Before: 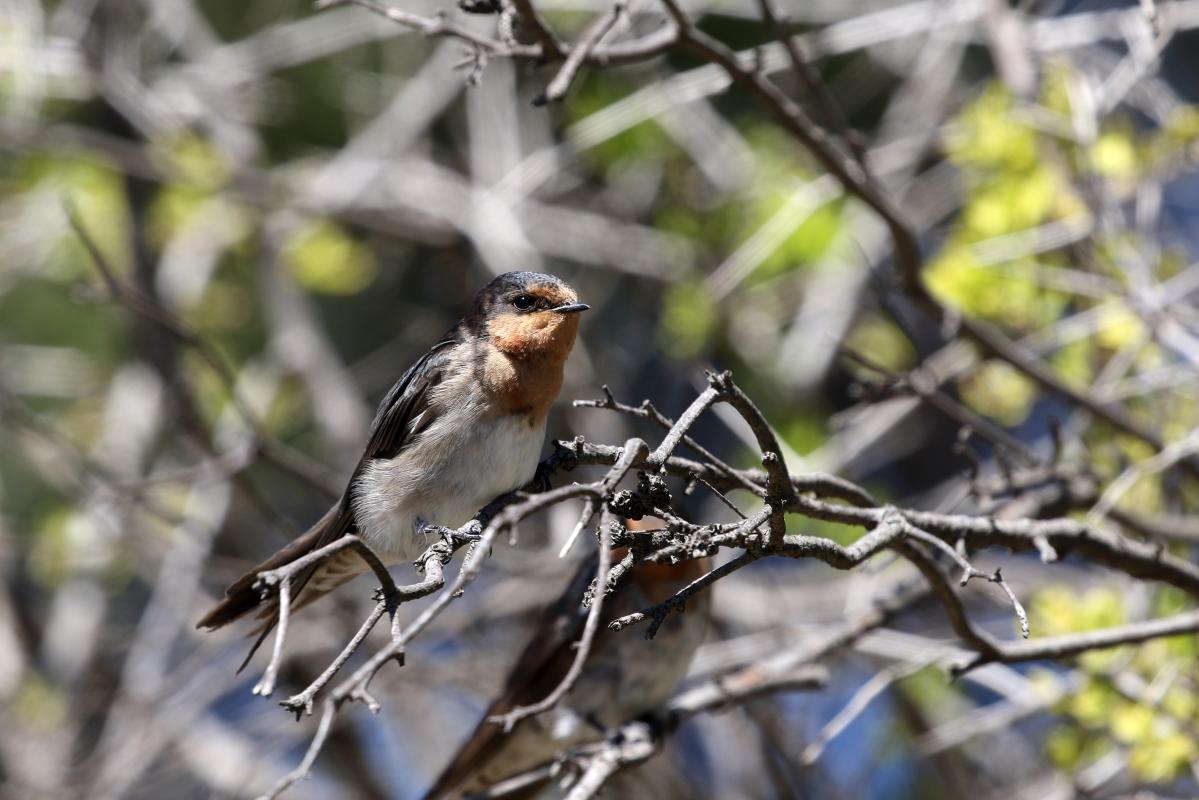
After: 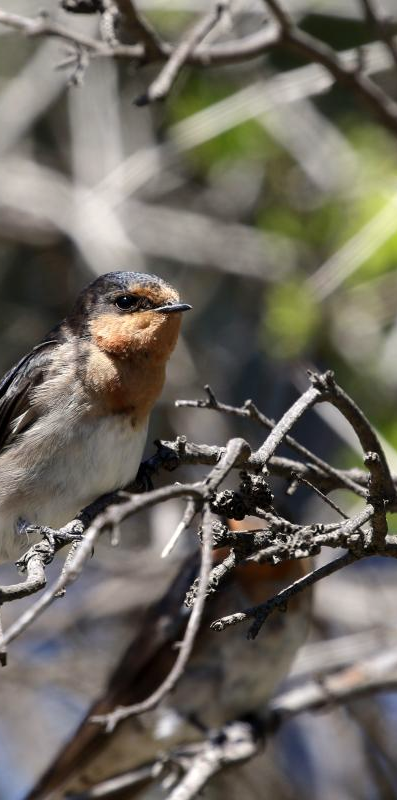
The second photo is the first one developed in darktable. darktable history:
color correction: highlights b* 2.93
crop: left 33.229%, right 33.648%
tone equalizer: edges refinement/feathering 500, mask exposure compensation -1.57 EV, preserve details no
